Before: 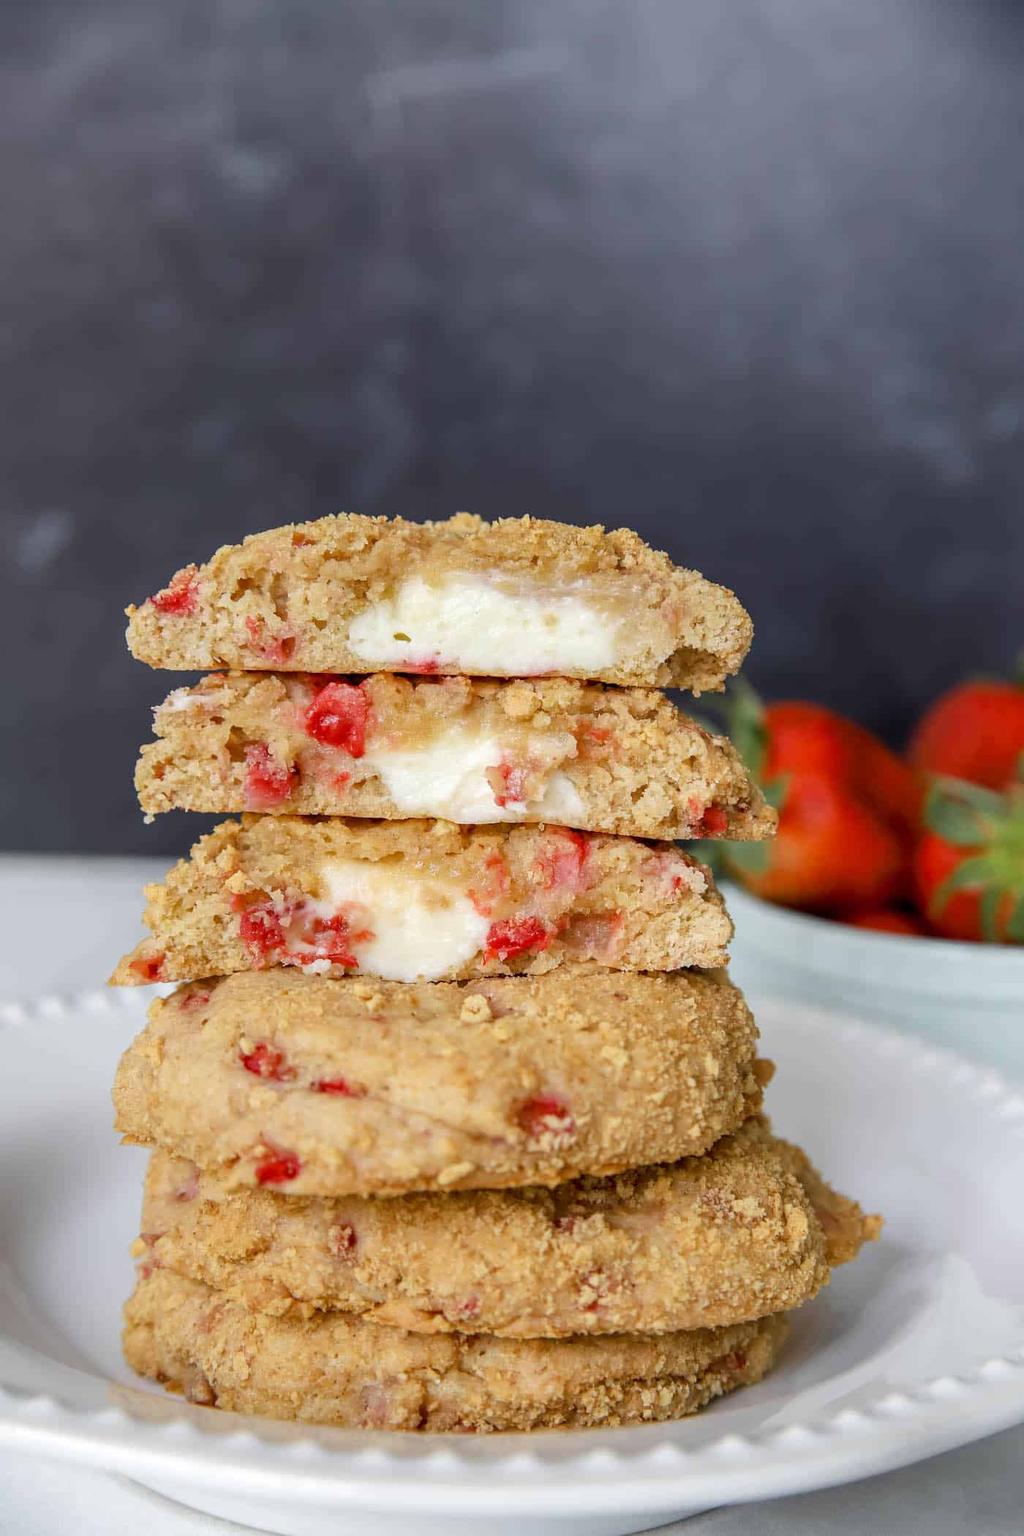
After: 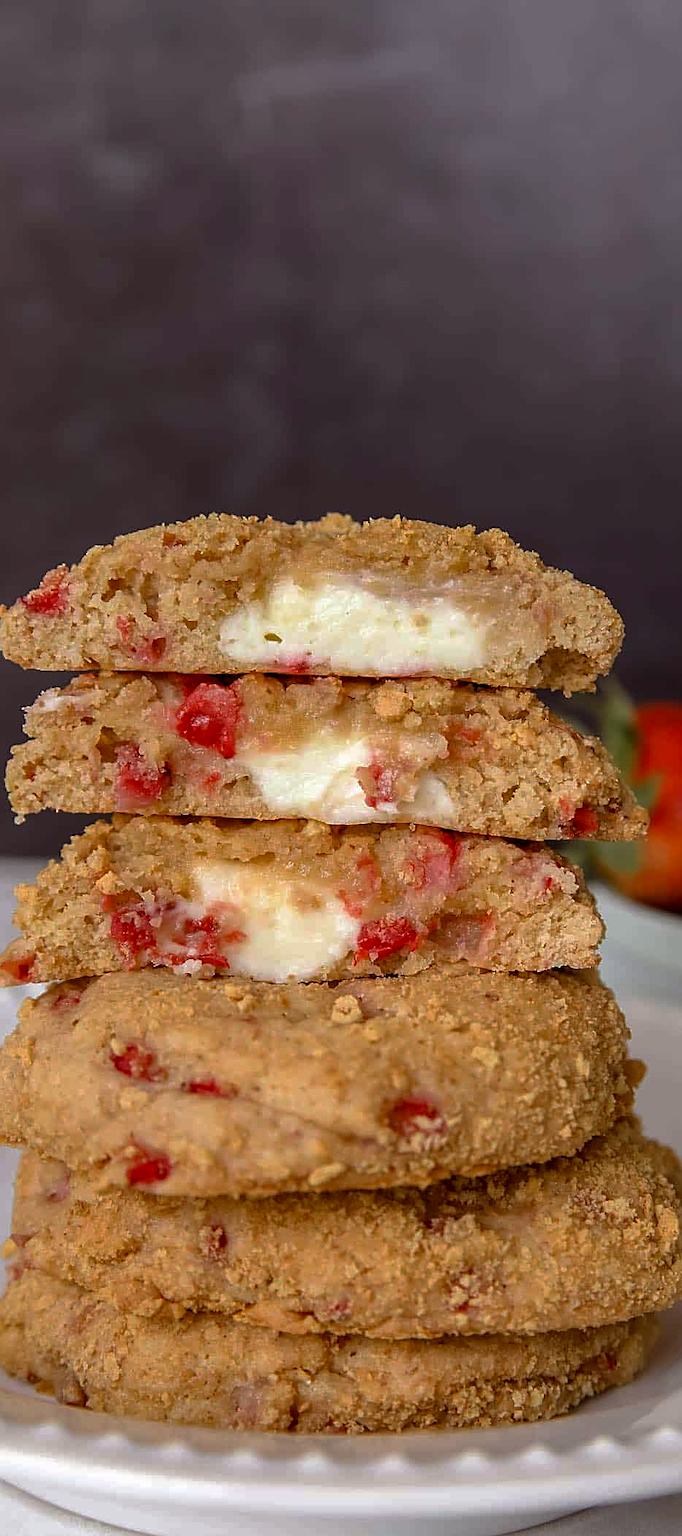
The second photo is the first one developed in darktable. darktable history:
crop and rotate: left 12.648%, right 20.685%
sharpen: on, module defaults
rgb levels: mode RGB, independent channels, levels [[0, 0.5, 1], [0, 0.521, 1], [0, 0.536, 1]]
base curve: curves: ch0 [(0, 0) (0.595, 0.418) (1, 1)], preserve colors none
